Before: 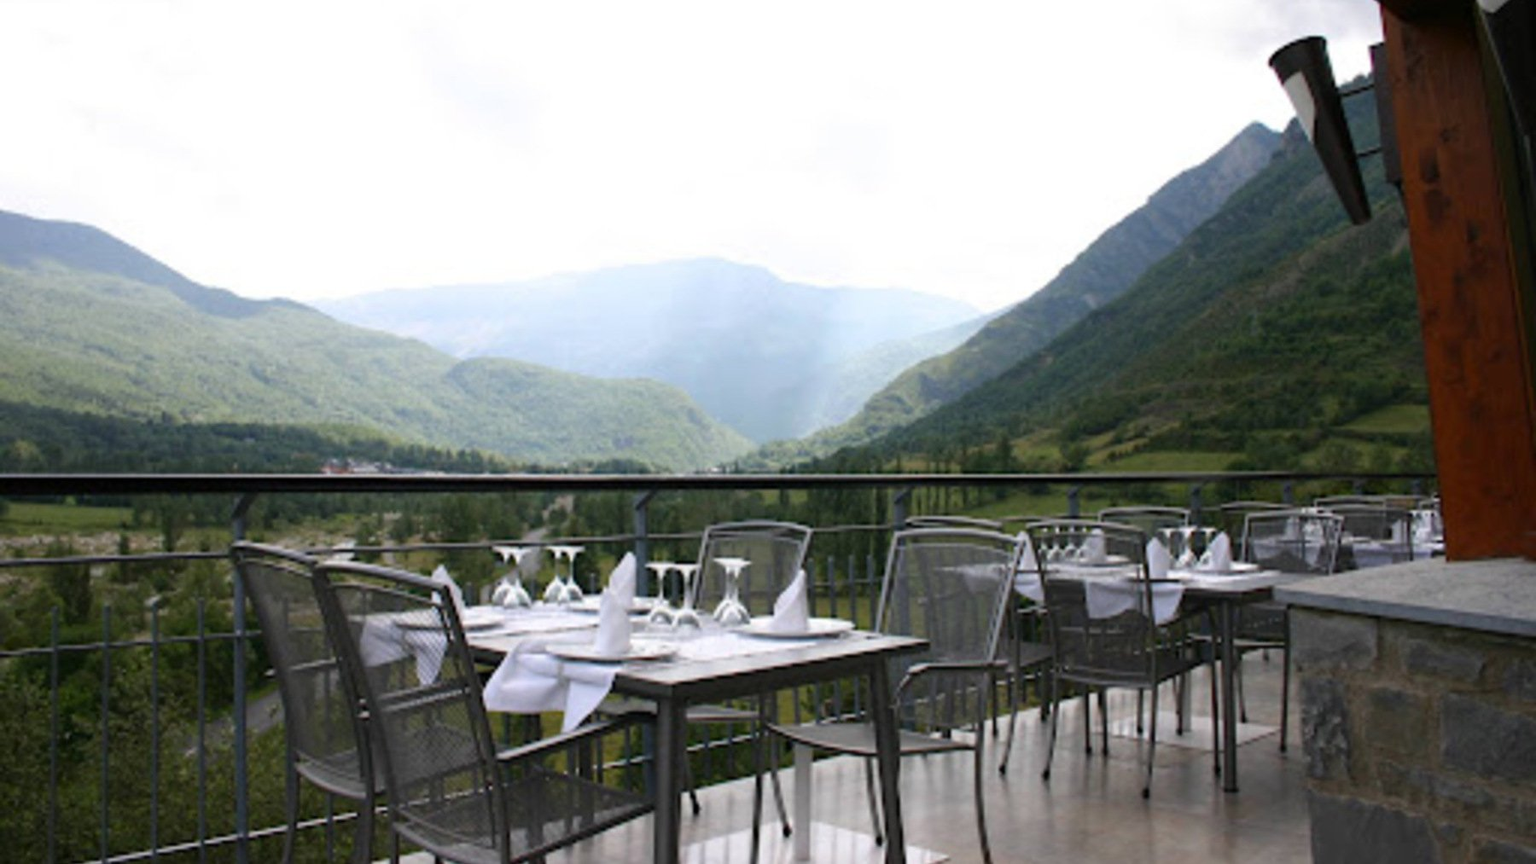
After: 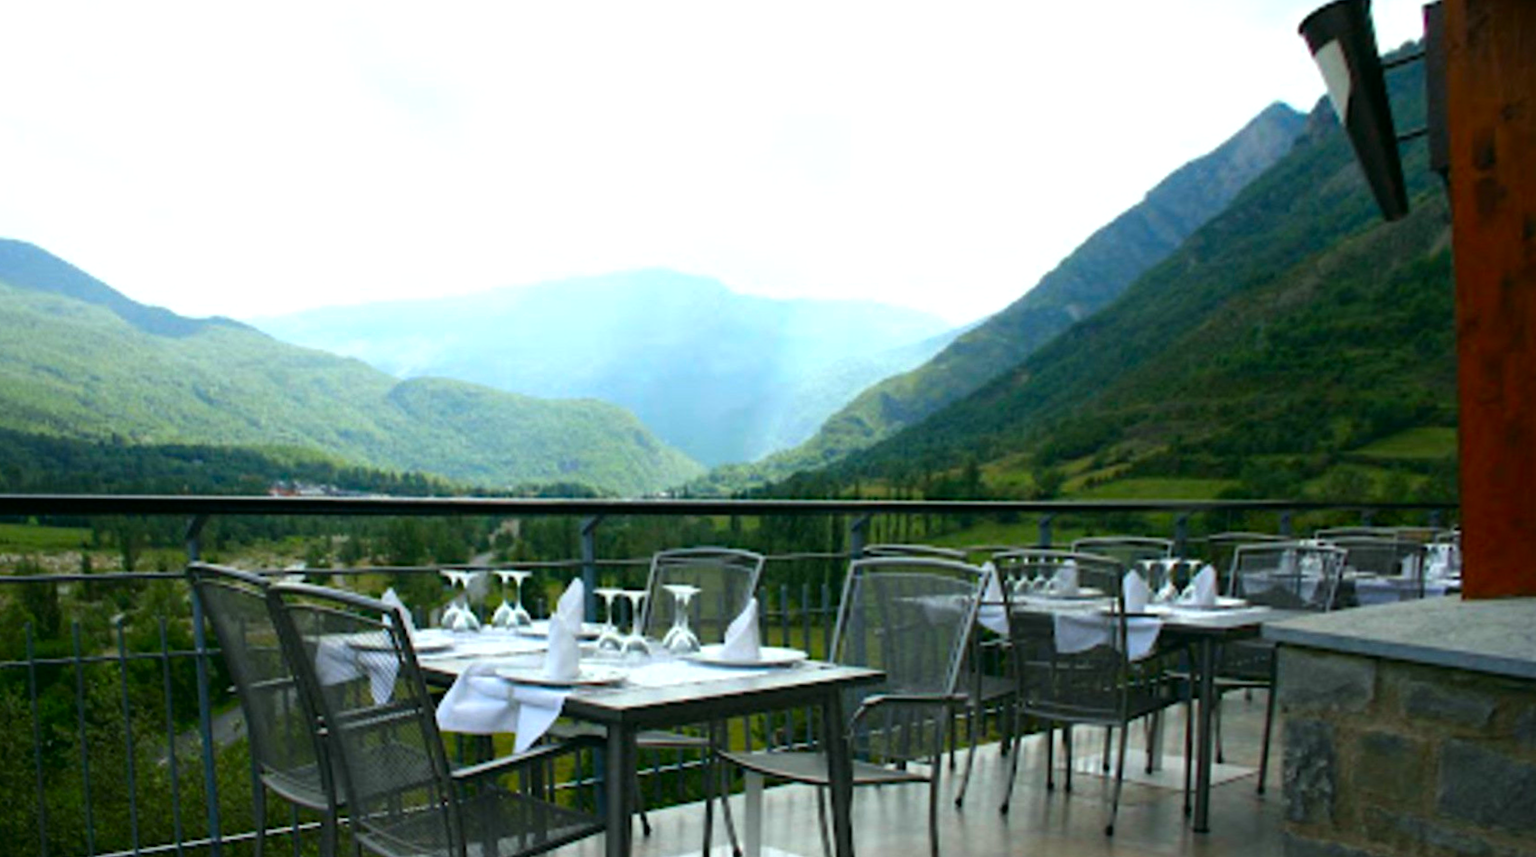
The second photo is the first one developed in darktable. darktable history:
color correction: highlights a* -7.33, highlights b* 1.26, shadows a* -3.55, saturation 1.4
rotate and perspective: rotation 0.062°, lens shift (vertical) 0.115, lens shift (horizontal) -0.133, crop left 0.047, crop right 0.94, crop top 0.061, crop bottom 0.94
color balance: contrast 10%
